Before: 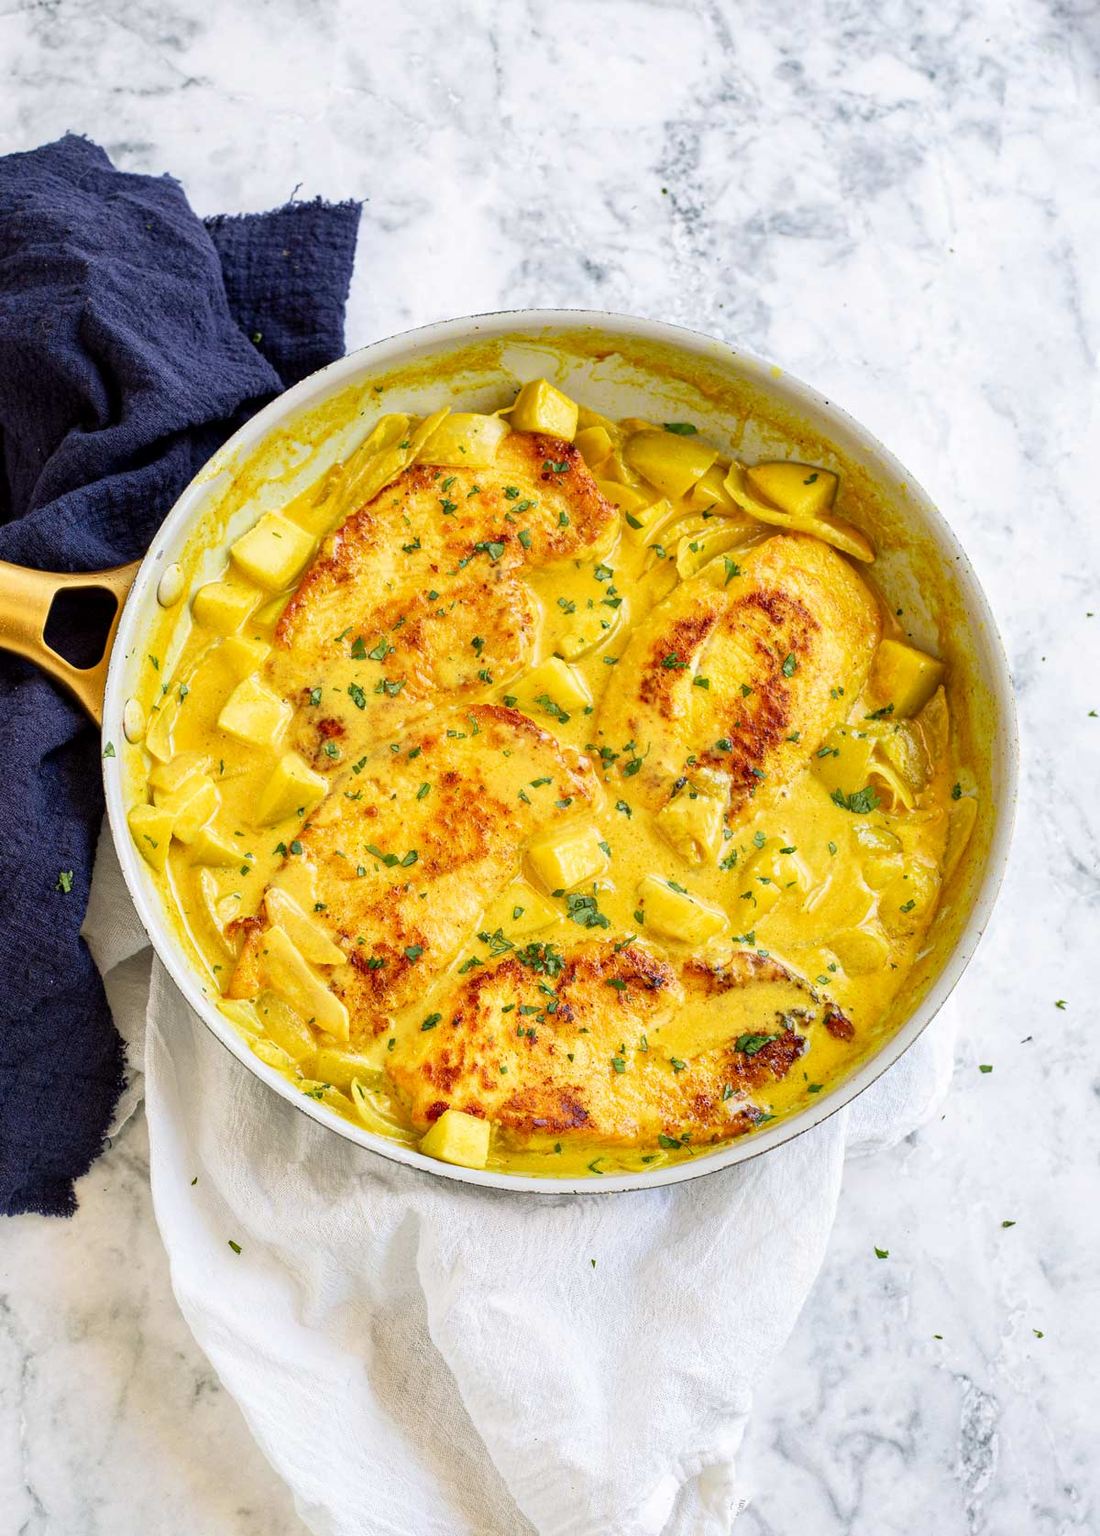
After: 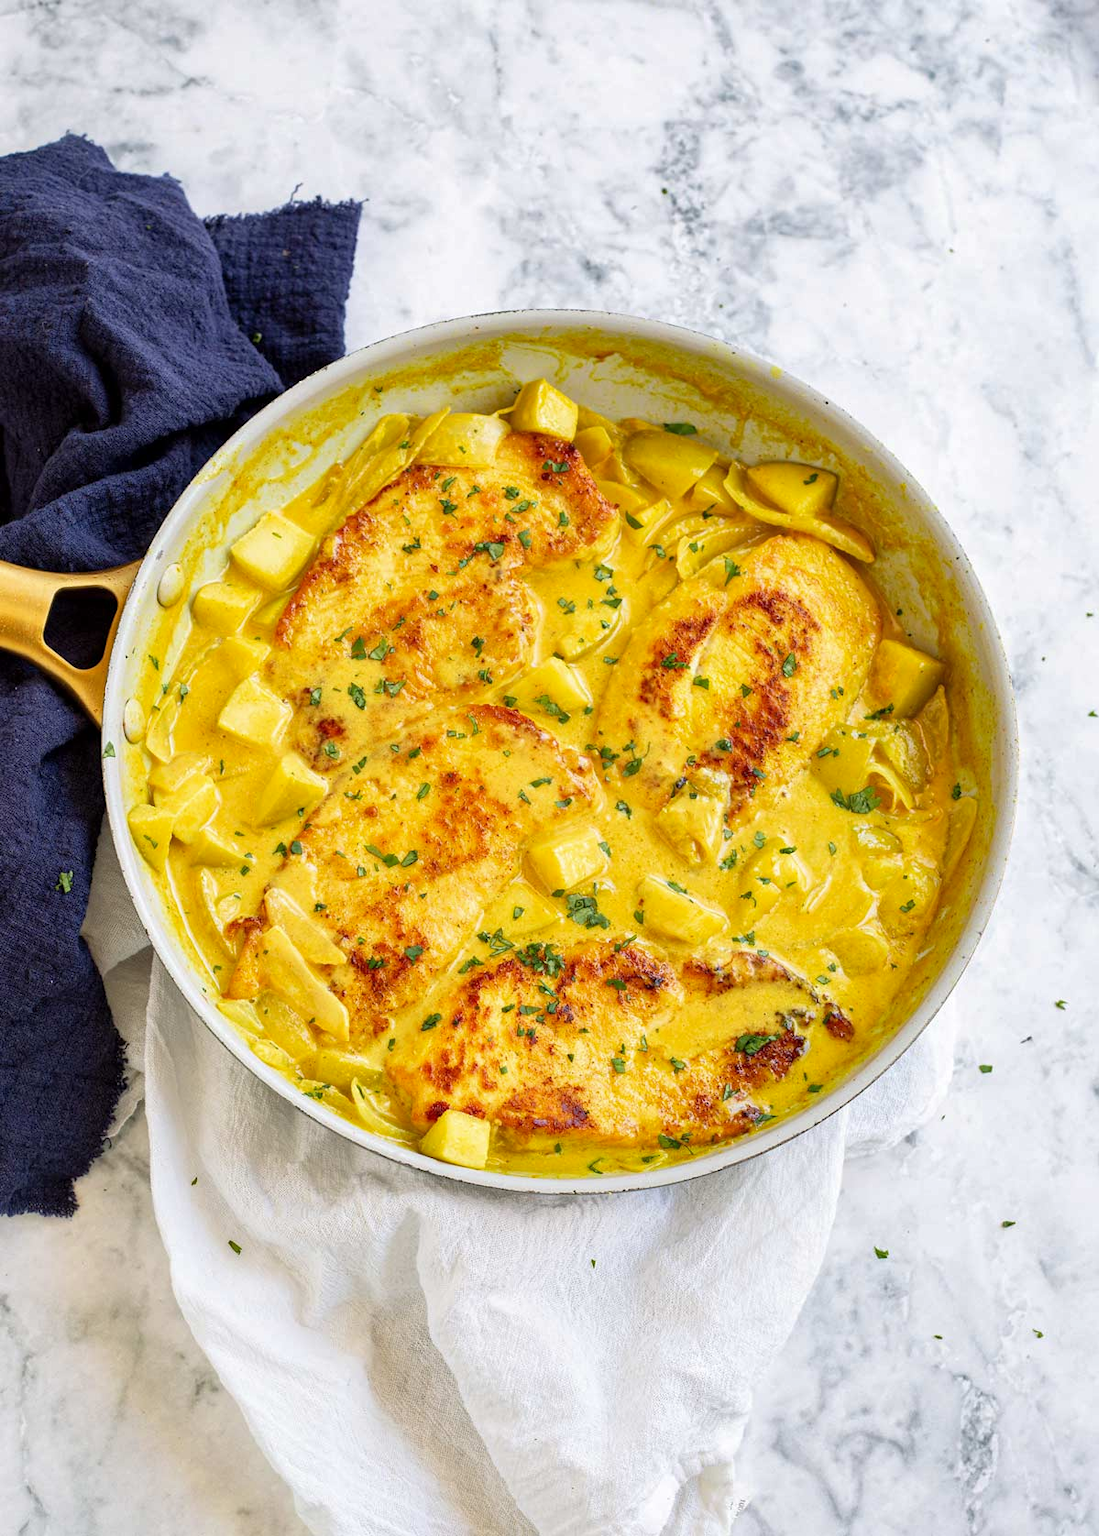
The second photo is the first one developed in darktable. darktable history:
shadows and highlights: shadows 25, highlights -25
base curve: preserve colors none
